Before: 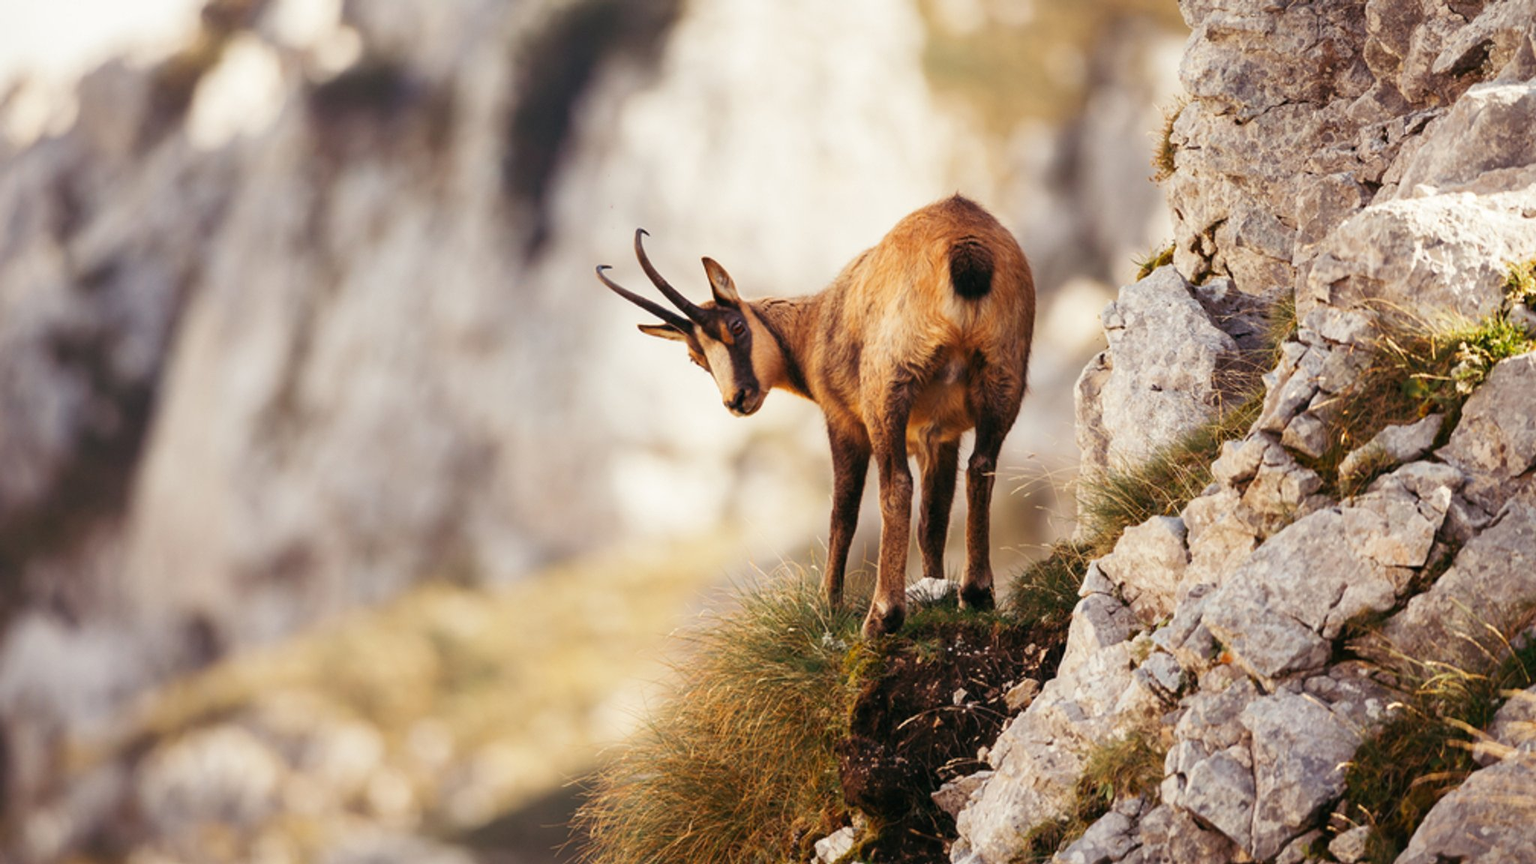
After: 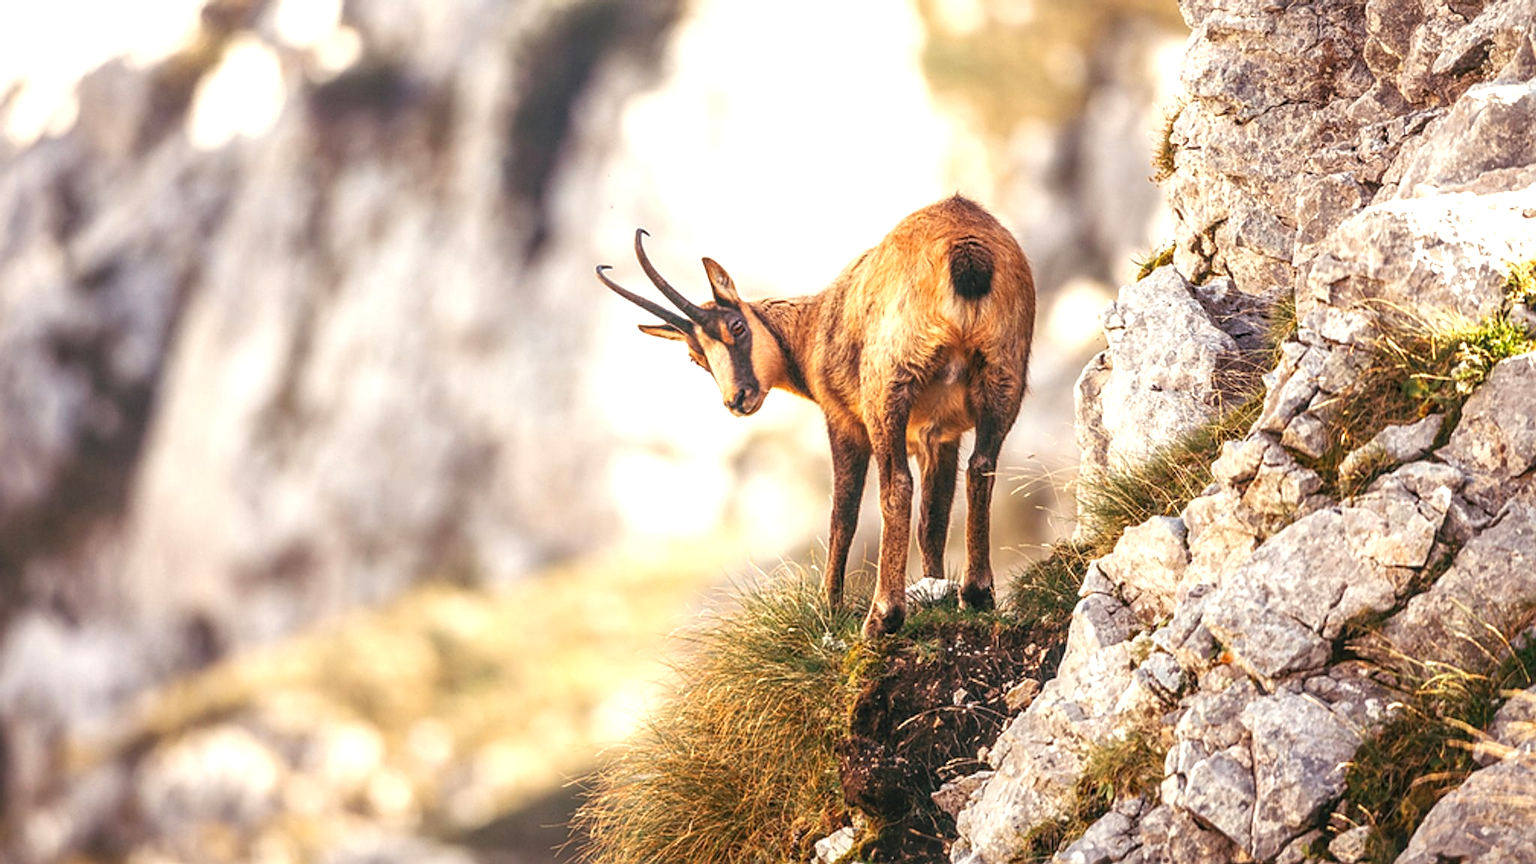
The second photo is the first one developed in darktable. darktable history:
sharpen: on, module defaults
exposure: black level correction 0, exposure 0.7 EV, compensate exposure bias true, compensate highlight preservation false
local contrast: highlights 0%, shadows 0%, detail 133%
